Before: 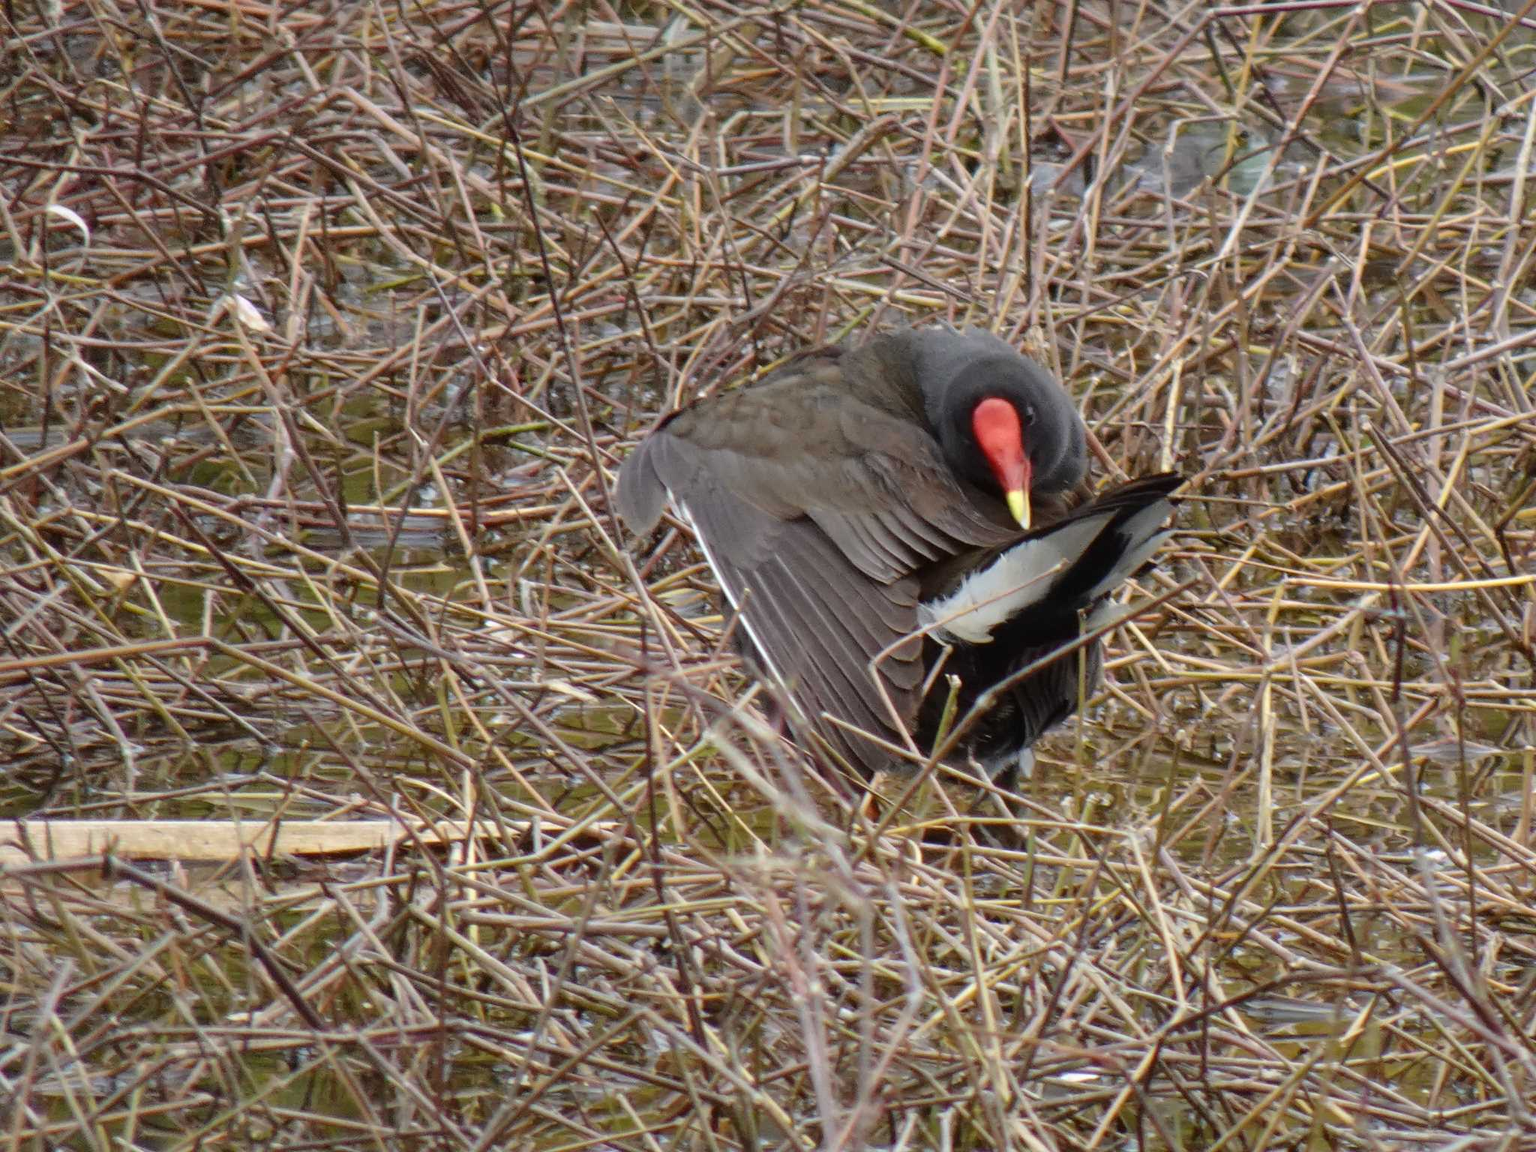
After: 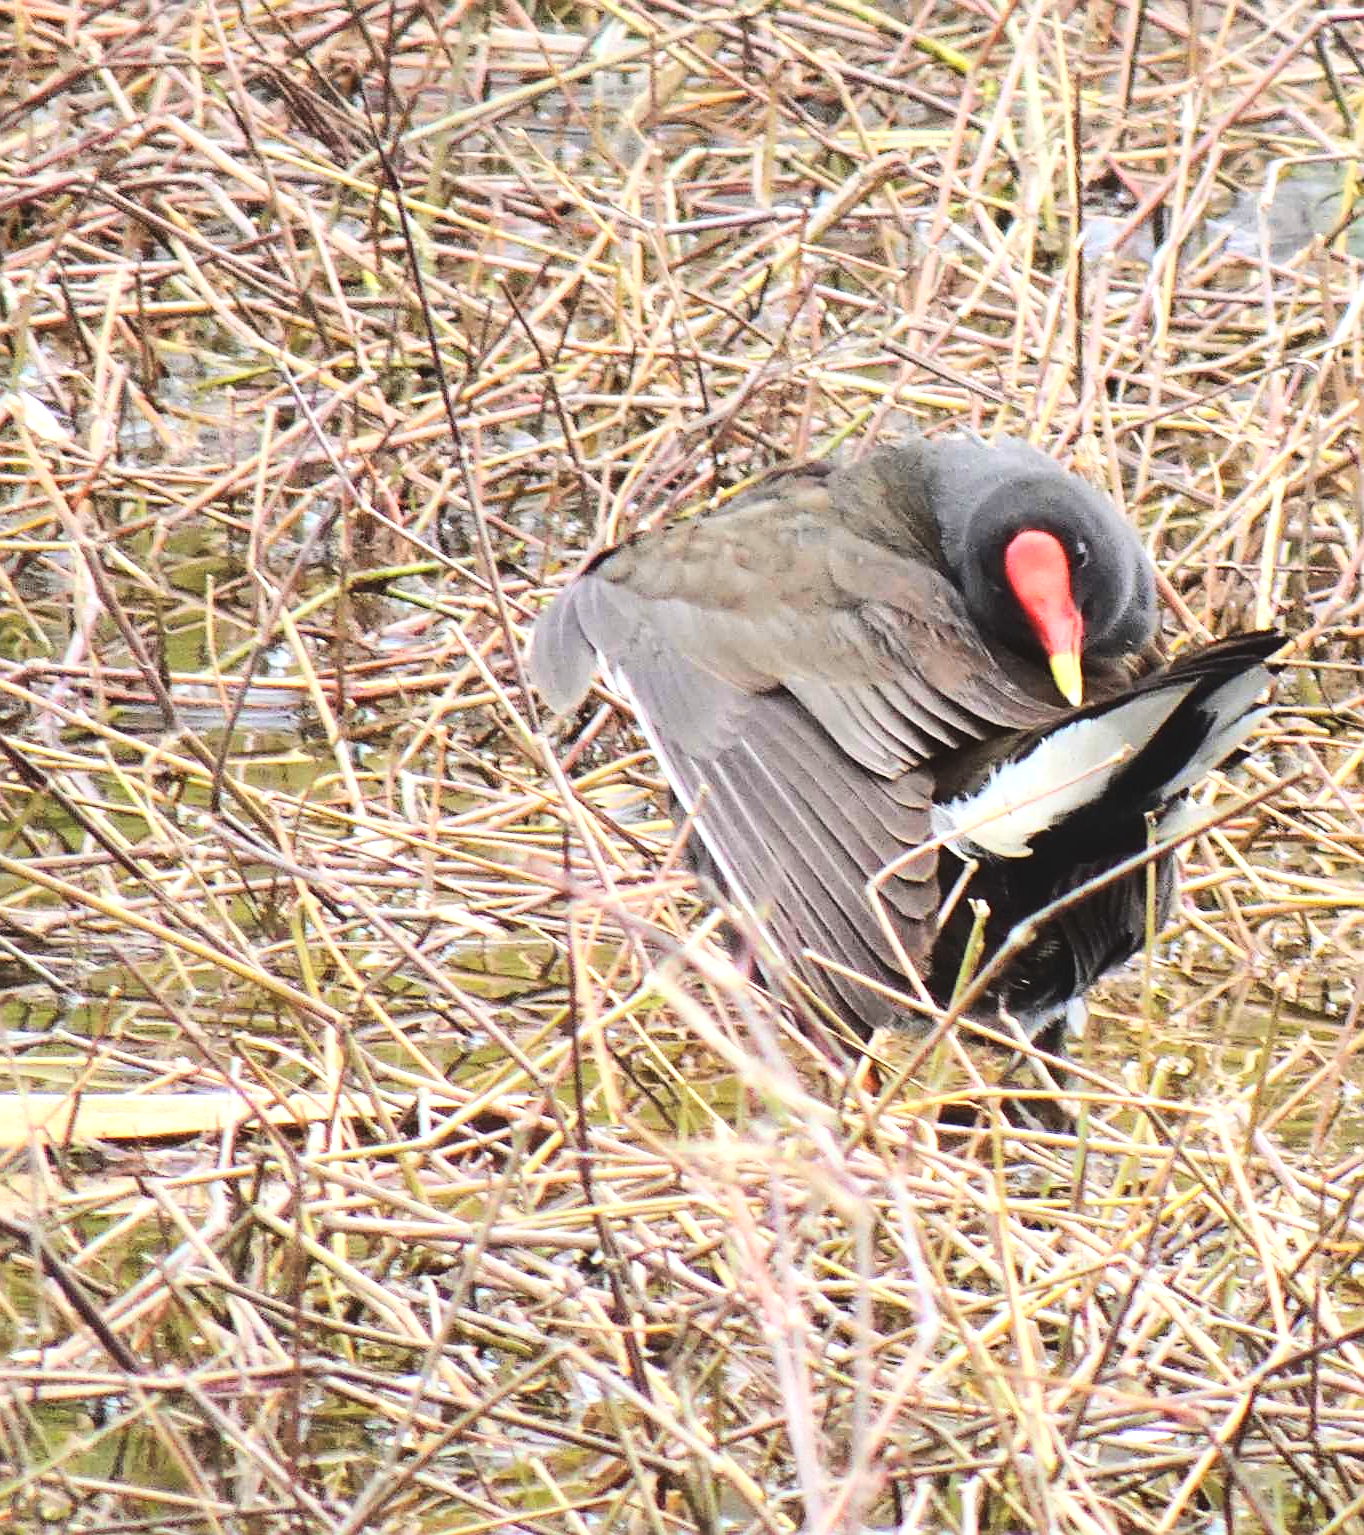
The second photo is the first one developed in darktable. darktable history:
crop and rotate: left 14.295%, right 19.076%
sharpen: on, module defaults
base curve: curves: ch0 [(0, 0) (0.032, 0.025) (0.121, 0.166) (0.206, 0.329) (0.605, 0.79) (1, 1)]
exposure: black level correction -0.005, exposure 1.002 EV, compensate highlight preservation false
